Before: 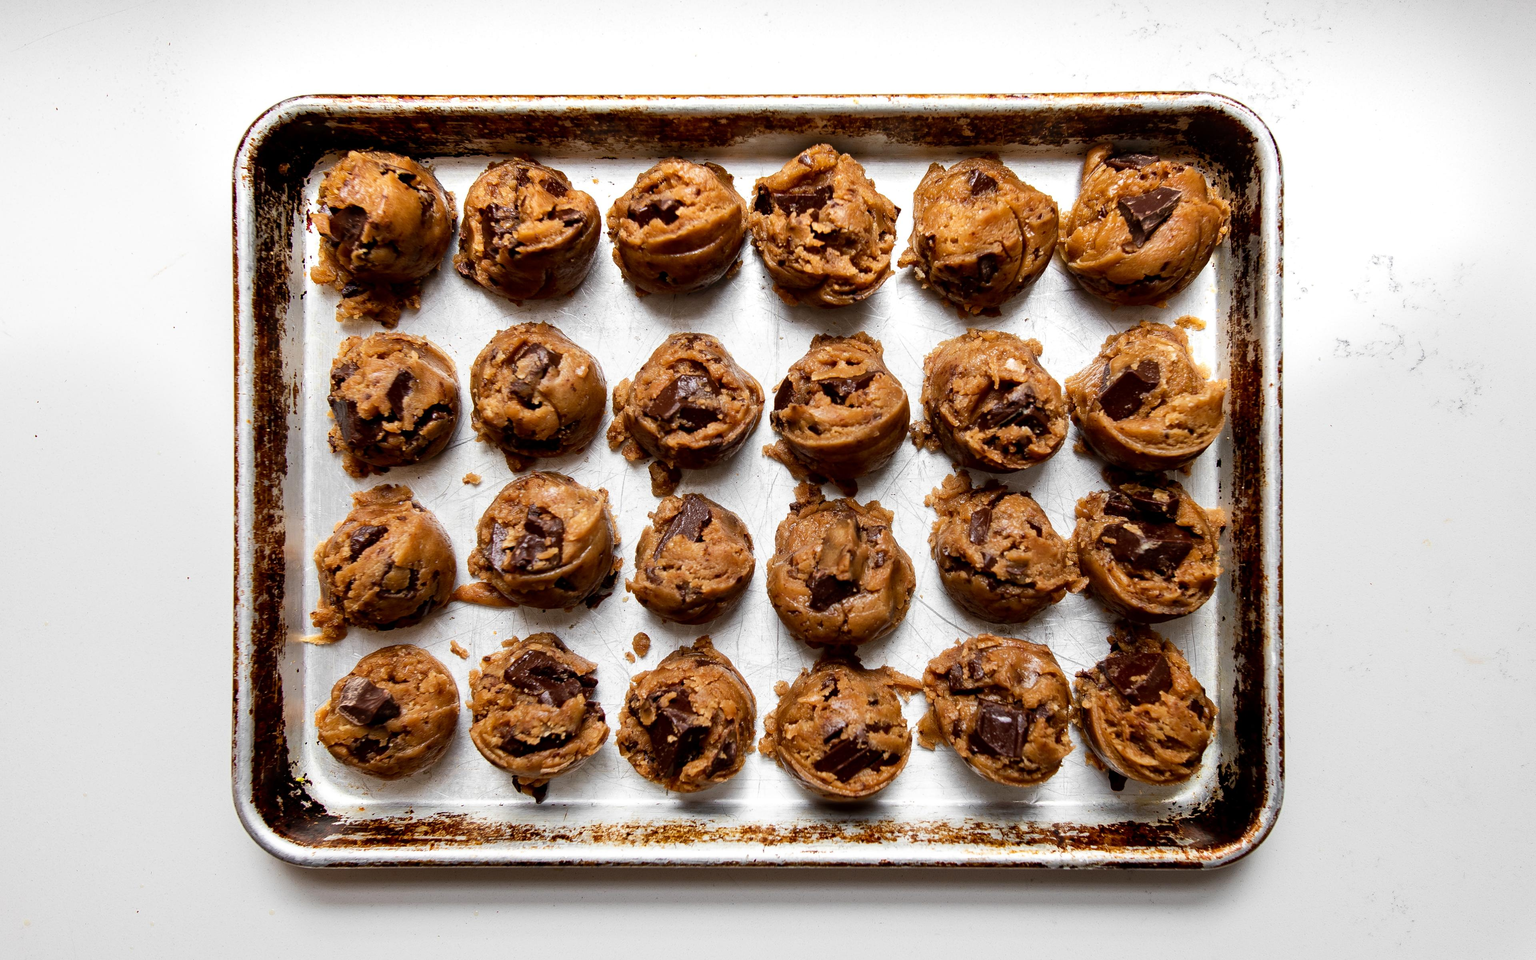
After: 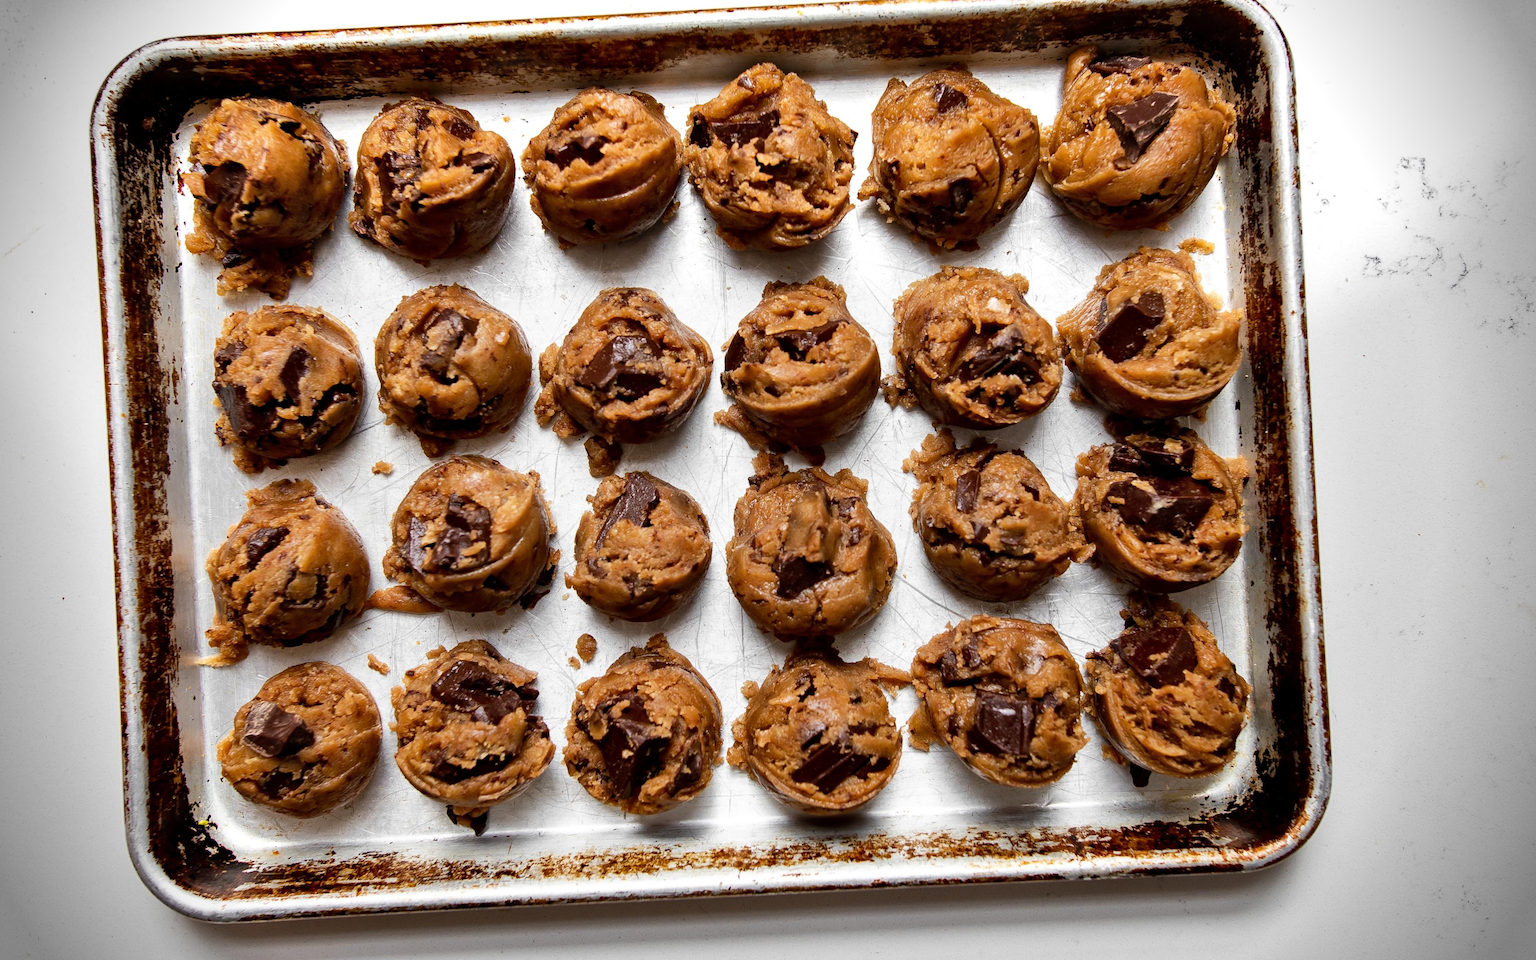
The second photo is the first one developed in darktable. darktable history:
vignetting: fall-off start 87.76%, fall-off radius 25.09%, brightness -0.611, saturation -0.684
crop and rotate: angle 2.98°, left 5.729%, top 5.7%
shadows and highlights: low approximation 0.01, soften with gaussian
